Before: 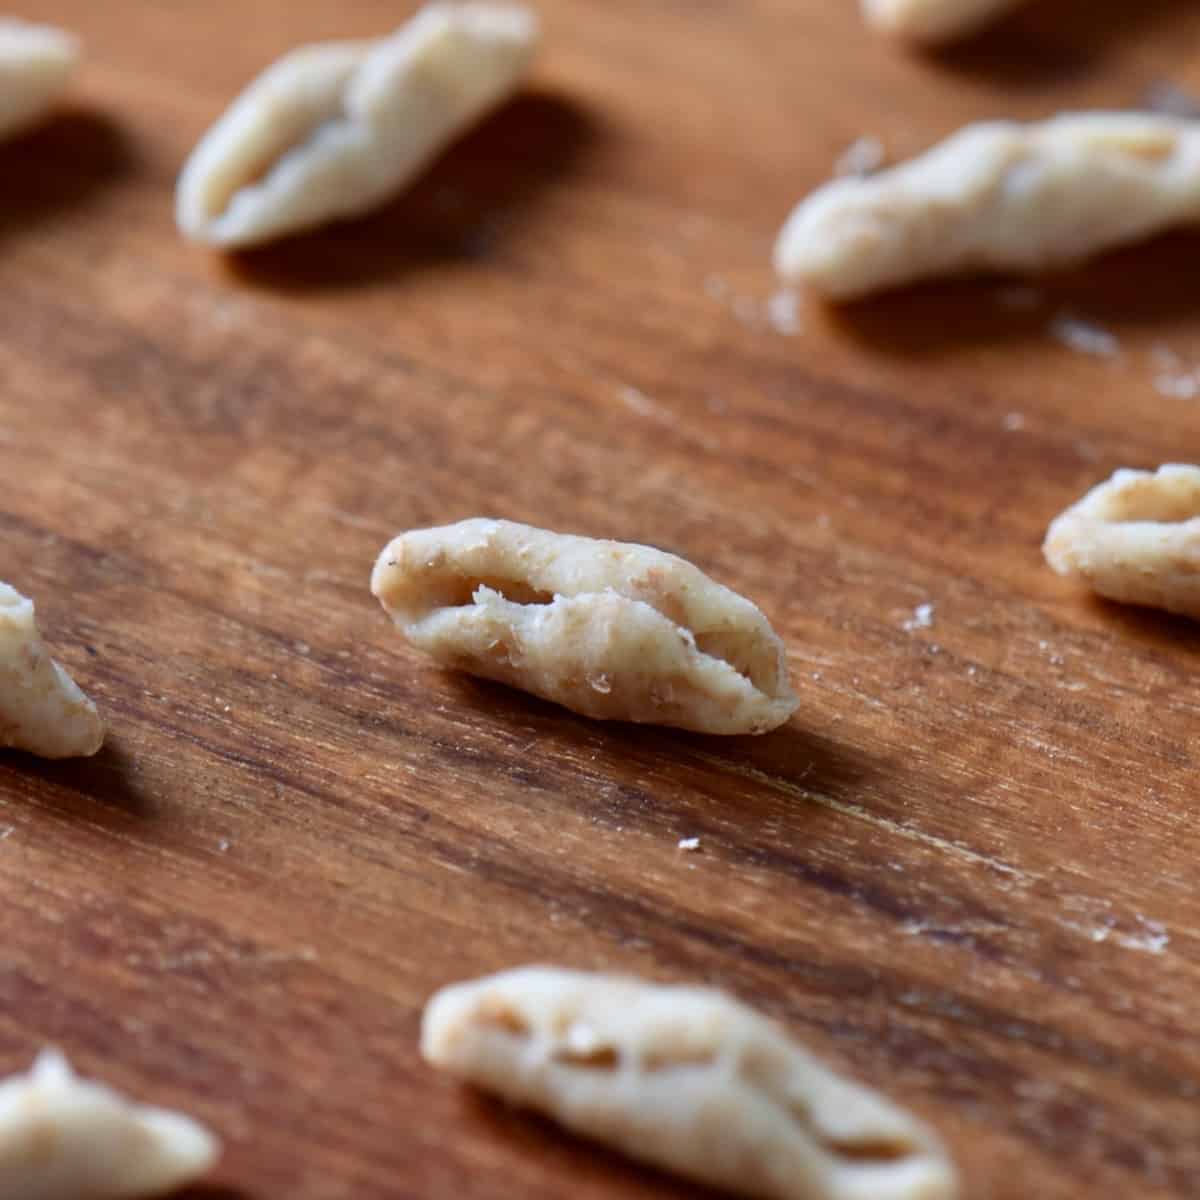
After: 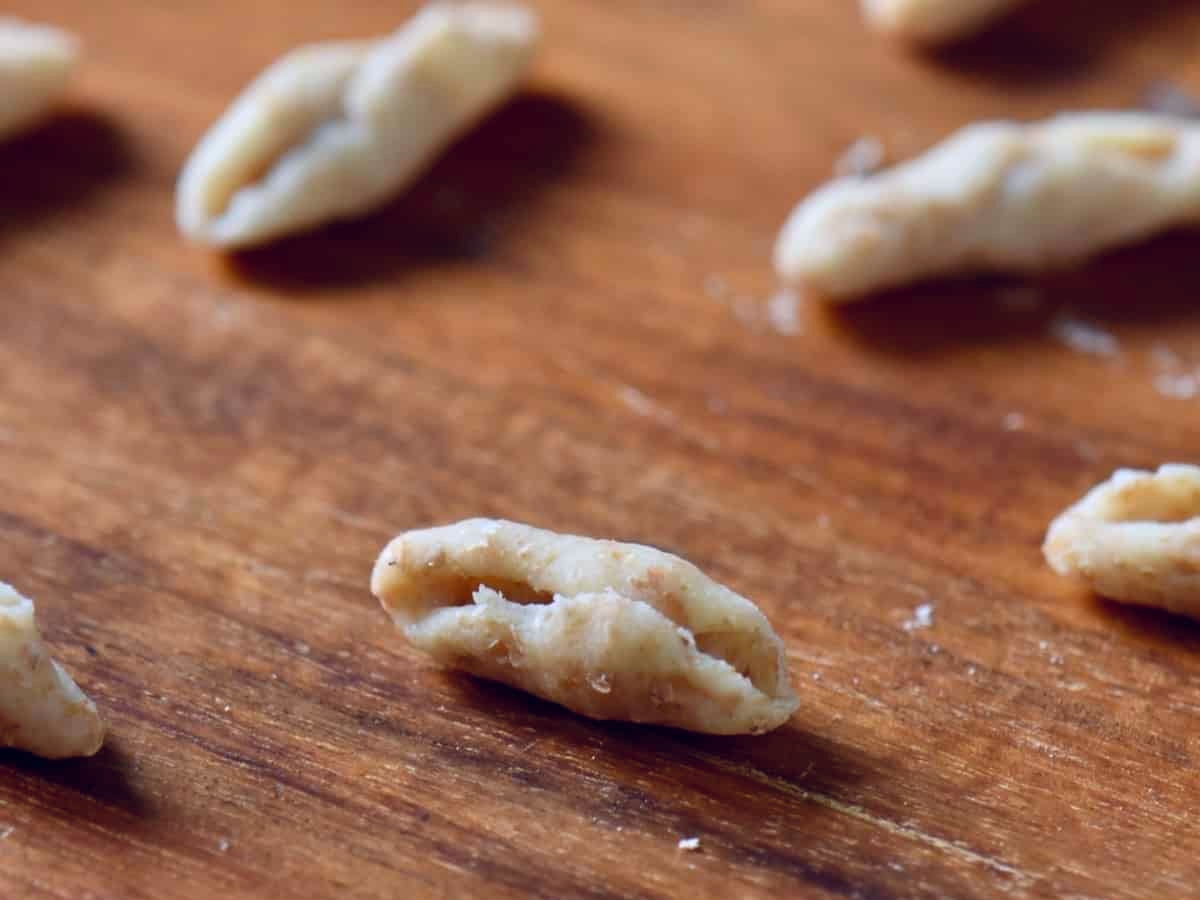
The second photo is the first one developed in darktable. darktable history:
crop: bottom 24.8%
color balance rgb: global offset › chroma 0.093%, global offset › hue 251.45°, perceptual saturation grading › global saturation 19.495%
